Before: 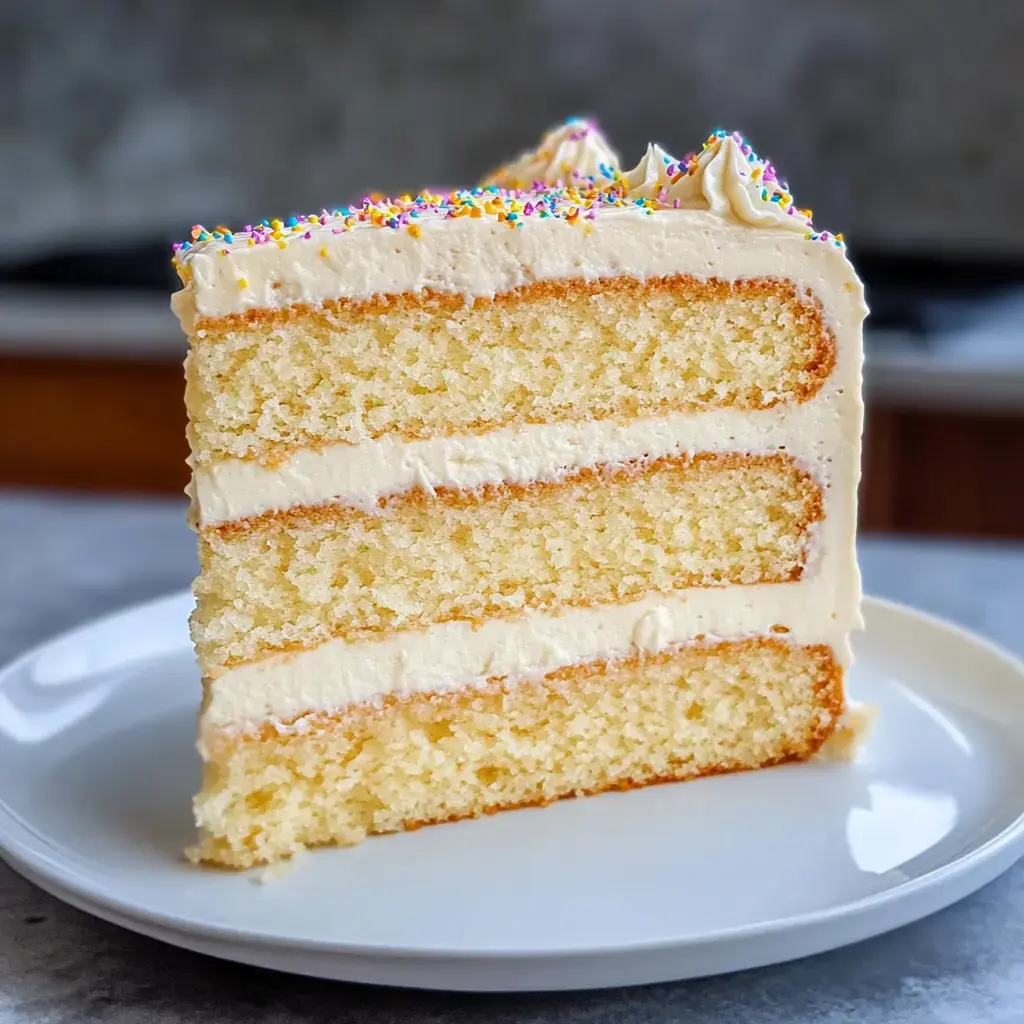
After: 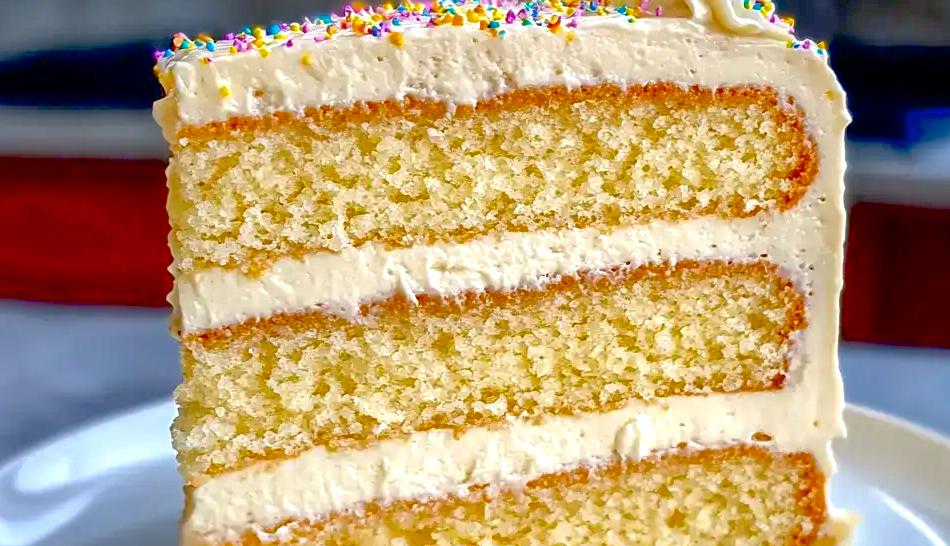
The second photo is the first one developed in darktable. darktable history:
local contrast: mode bilateral grid, contrast 21, coarseness 49, detail 119%, midtone range 0.2
crop: left 1.795%, top 18.823%, right 5.339%, bottom 27.802%
exposure: black level correction 0.032, exposure 0.31 EV, compensate highlight preservation false
shadows and highlights: highlights color adjustment 55.14%
haze removal: compatibility mode true, adaptive false
